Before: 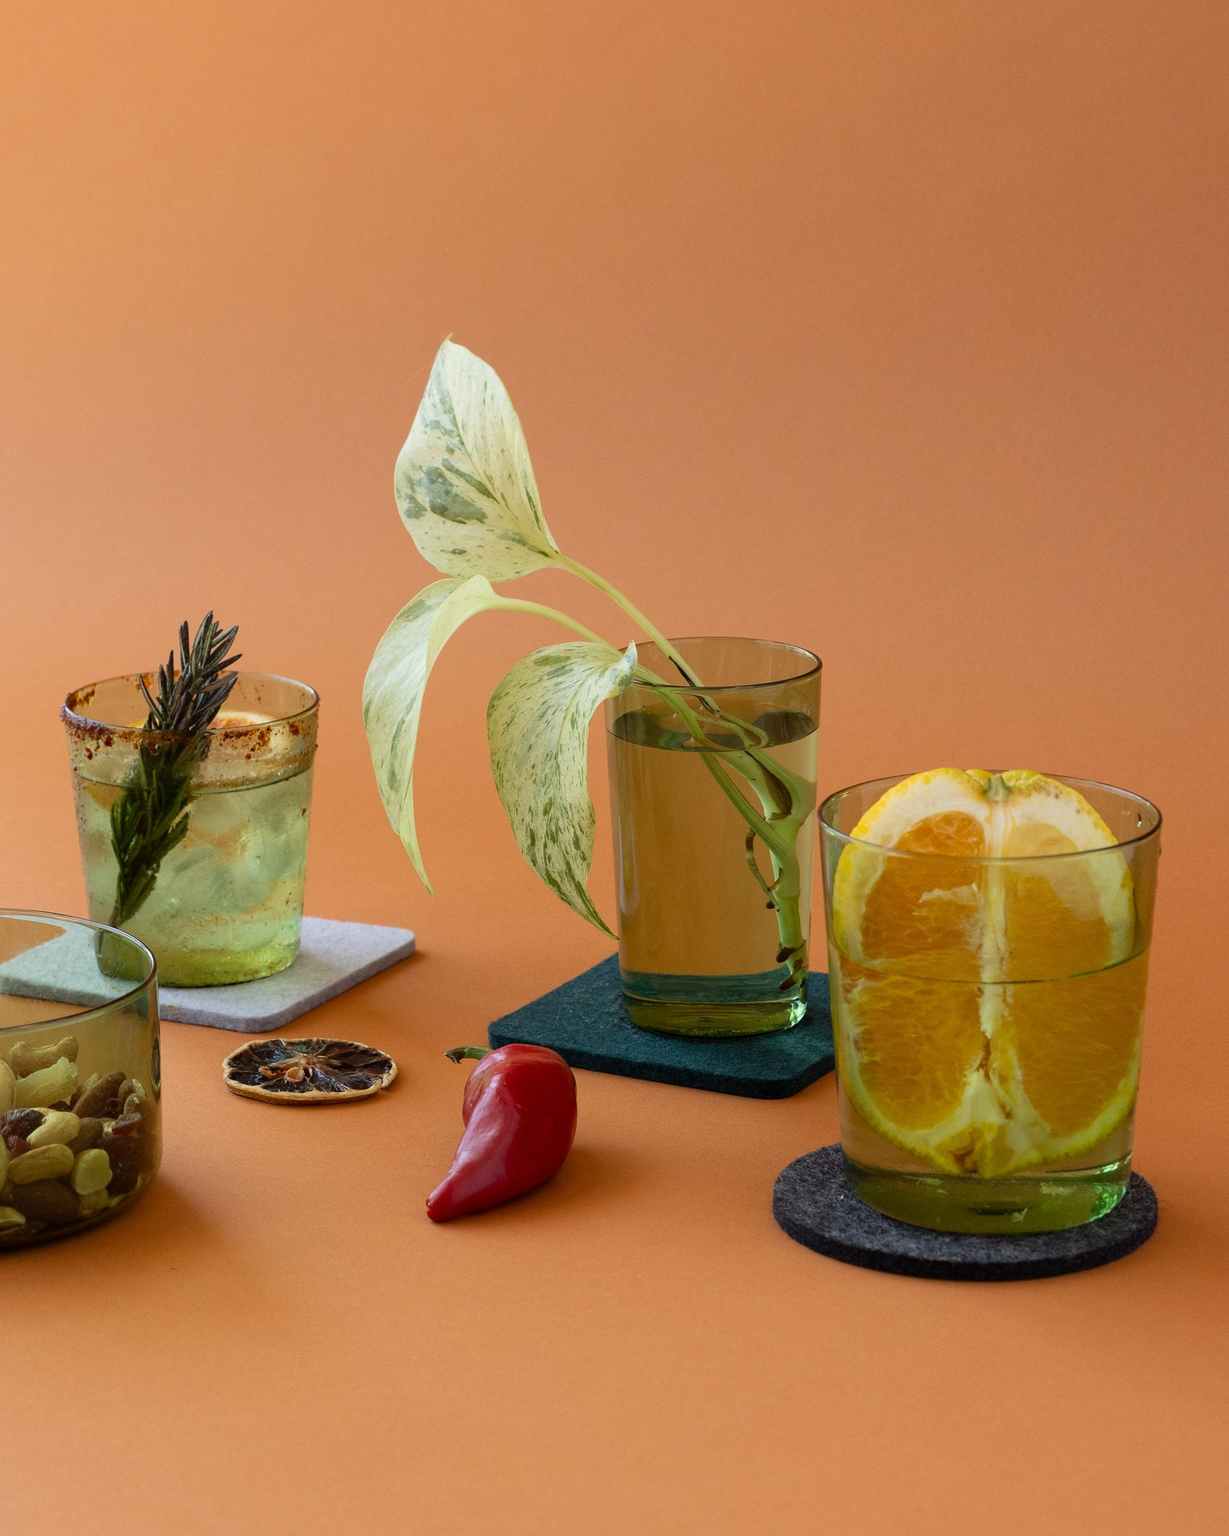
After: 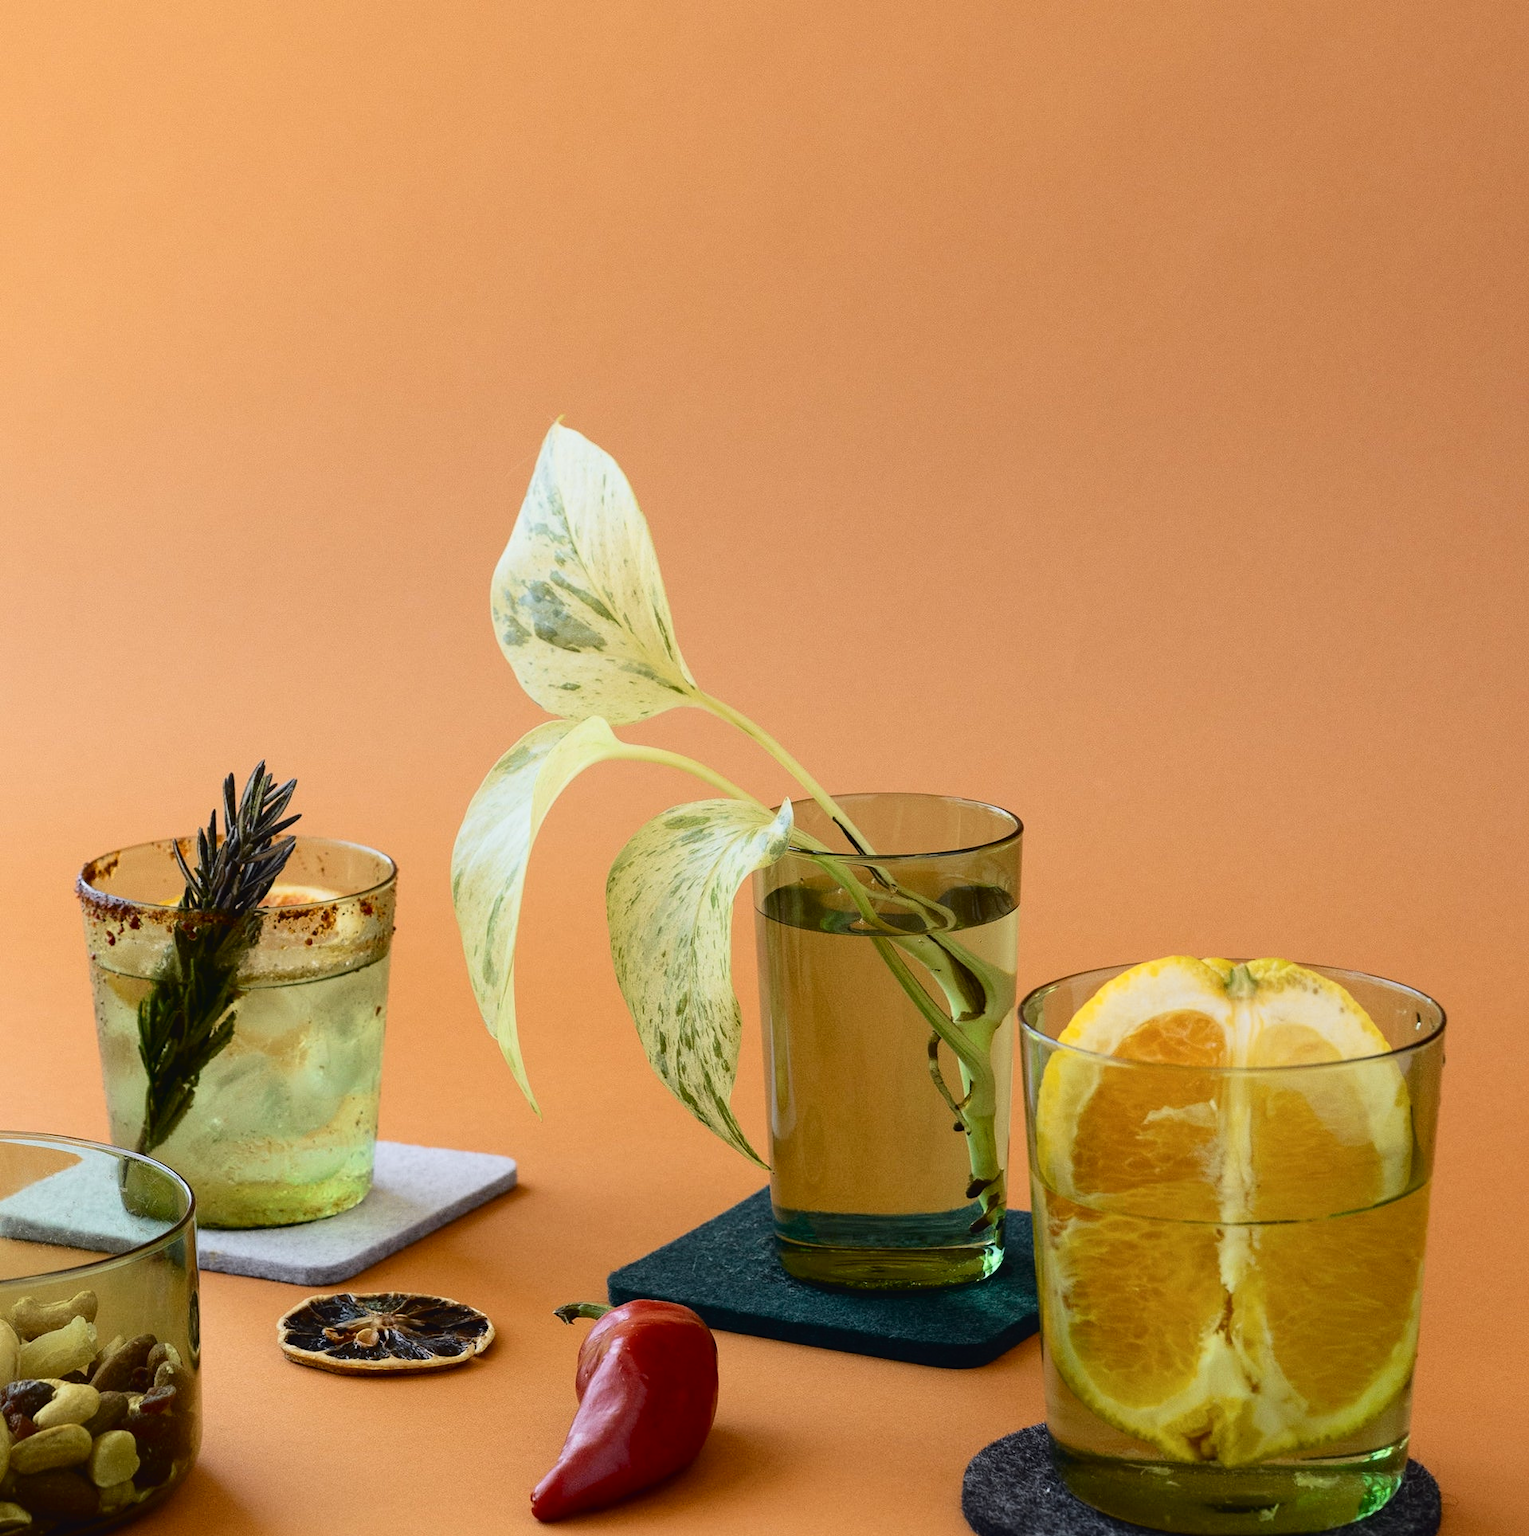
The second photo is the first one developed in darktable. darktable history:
crop: bottom 19.663%
tone curve: curves: ch0 [(0, 0.023) (0.104, 0.058) (0.21, 0.162) (0.469, 0.524) (0.579, 0.65) (0.725, 0.8) (0.858, 0.903) (1, 0.974)]; ch1 [(0, 0) (0.414, 0.395) (0.447, 0.447) (0.502, 0.501) (0.521, 0.512) (0.57, 0.563) (0.618, 0.61) (0.654, 0.642) (1, 1)]; ch2 [(0, 0) (0.356, 0.408) (0.437, 0.453) (0.492, 0.485) (0.524, 0.508) (0.566, 0.567) (0.595, 0.604) (1, 1)], color space Lab, independent channels, preserve colors none
